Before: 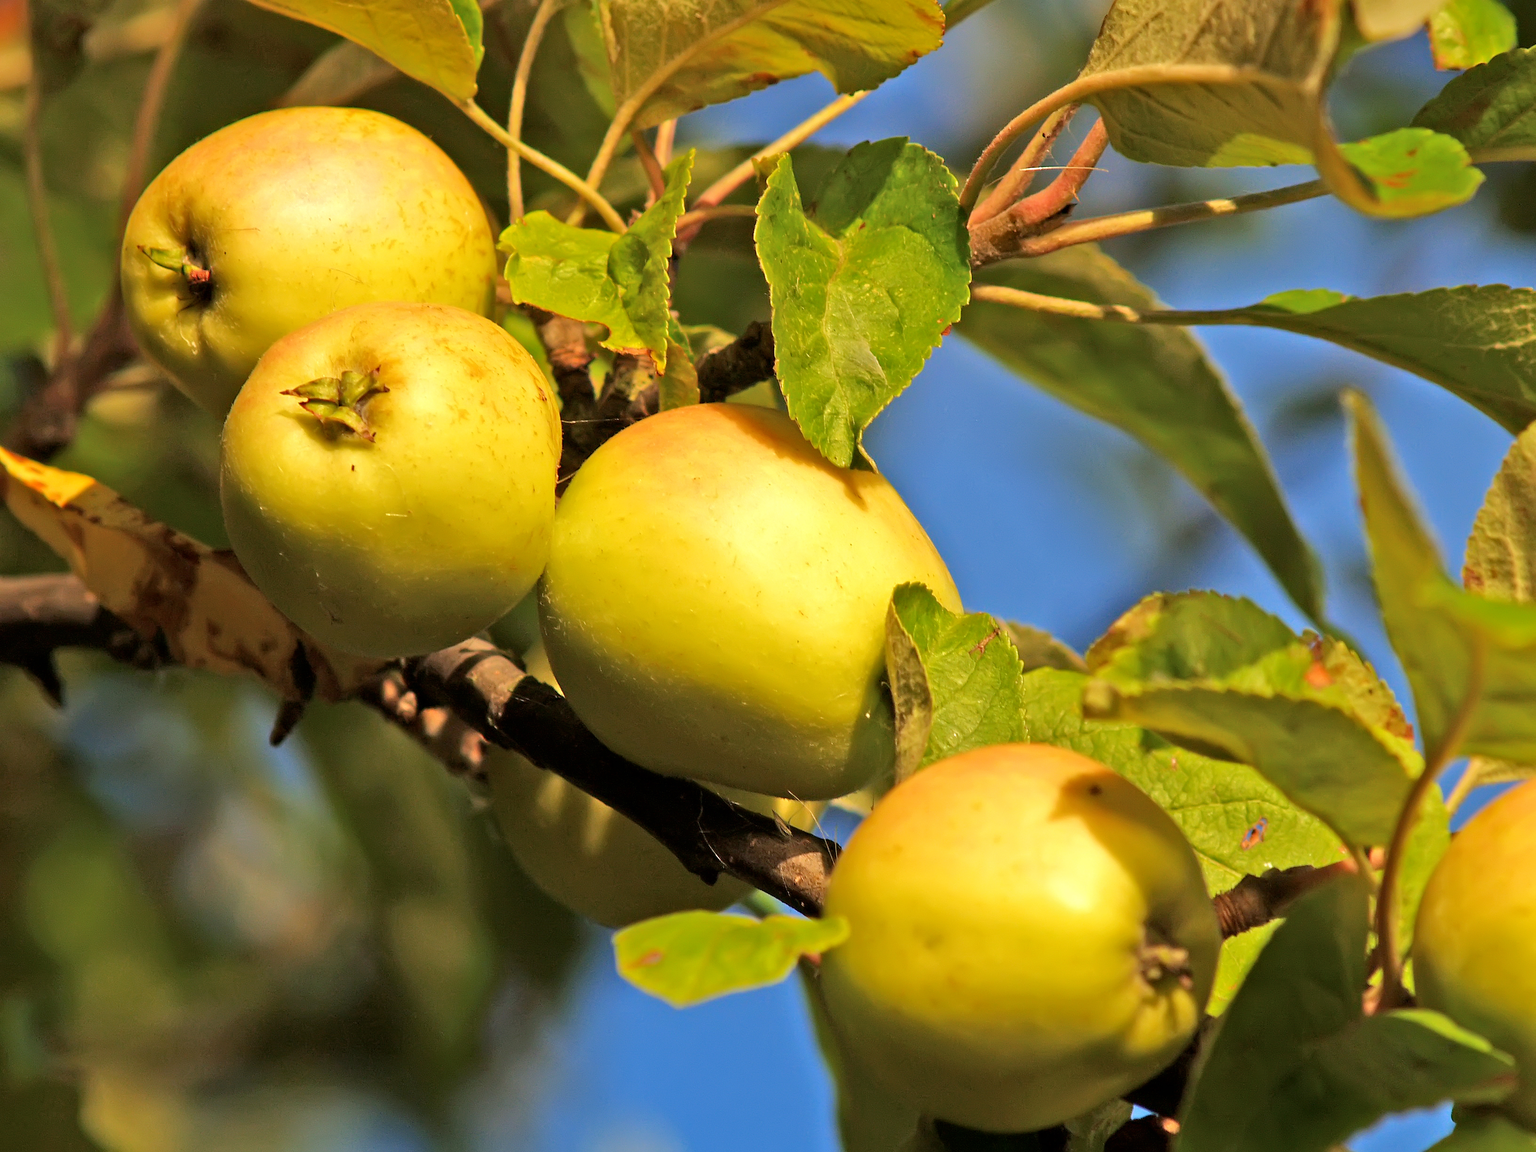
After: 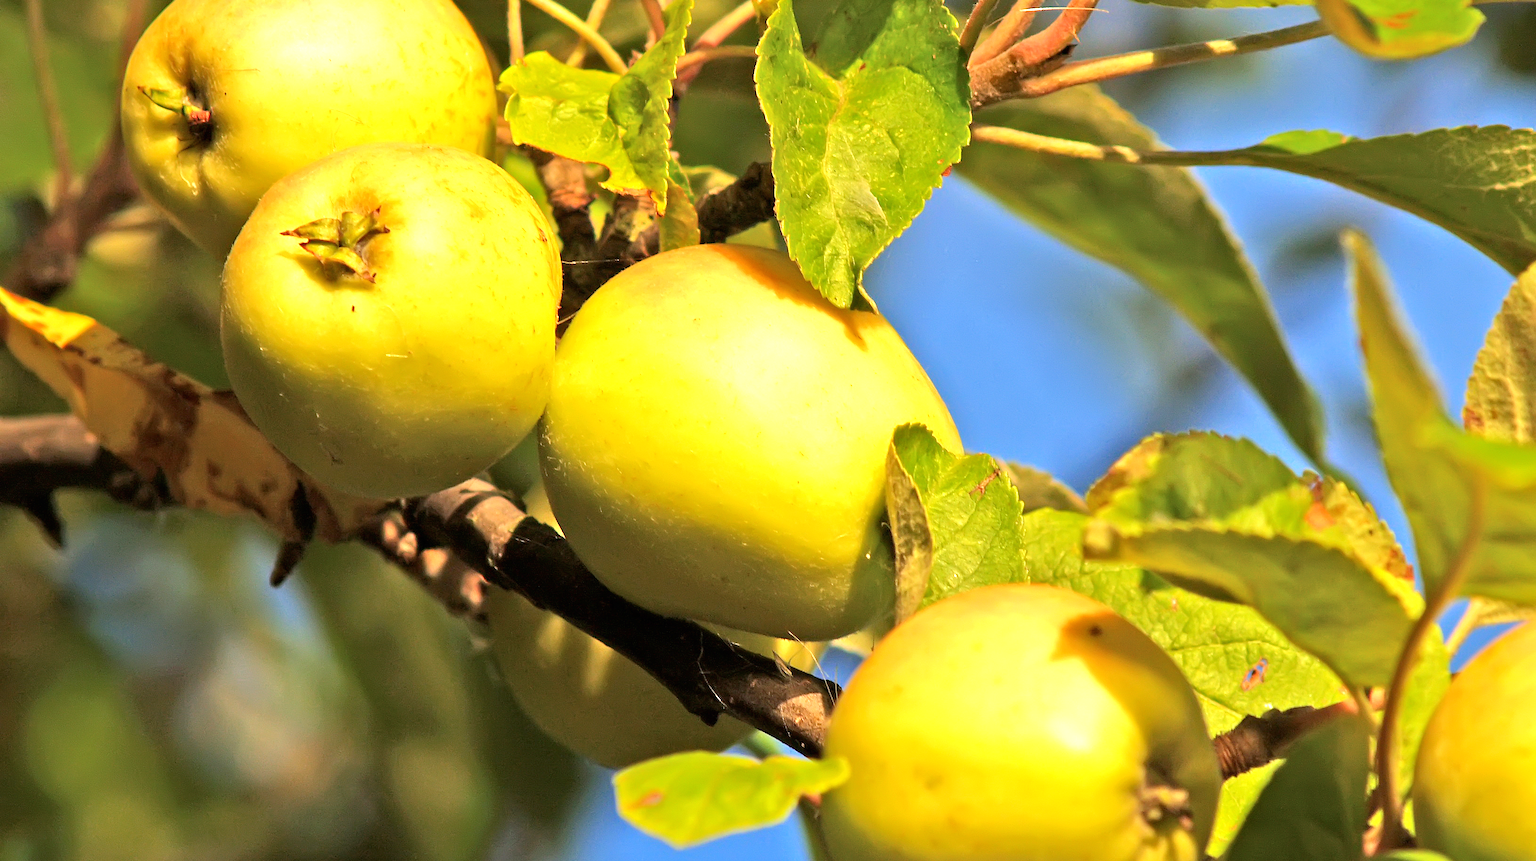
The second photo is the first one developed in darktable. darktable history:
crop: top 13.88%, bottom 11.303%
exposure: black level correction 0, exposure 0.69 EV, compensate highlight preservation false
